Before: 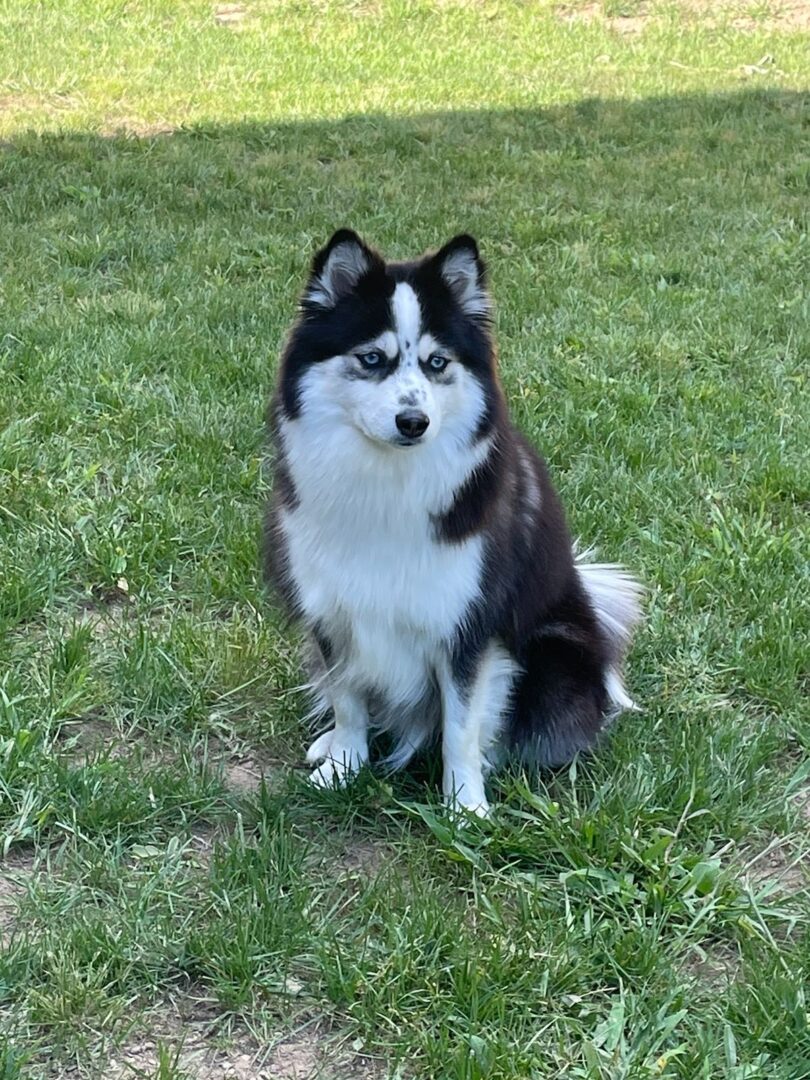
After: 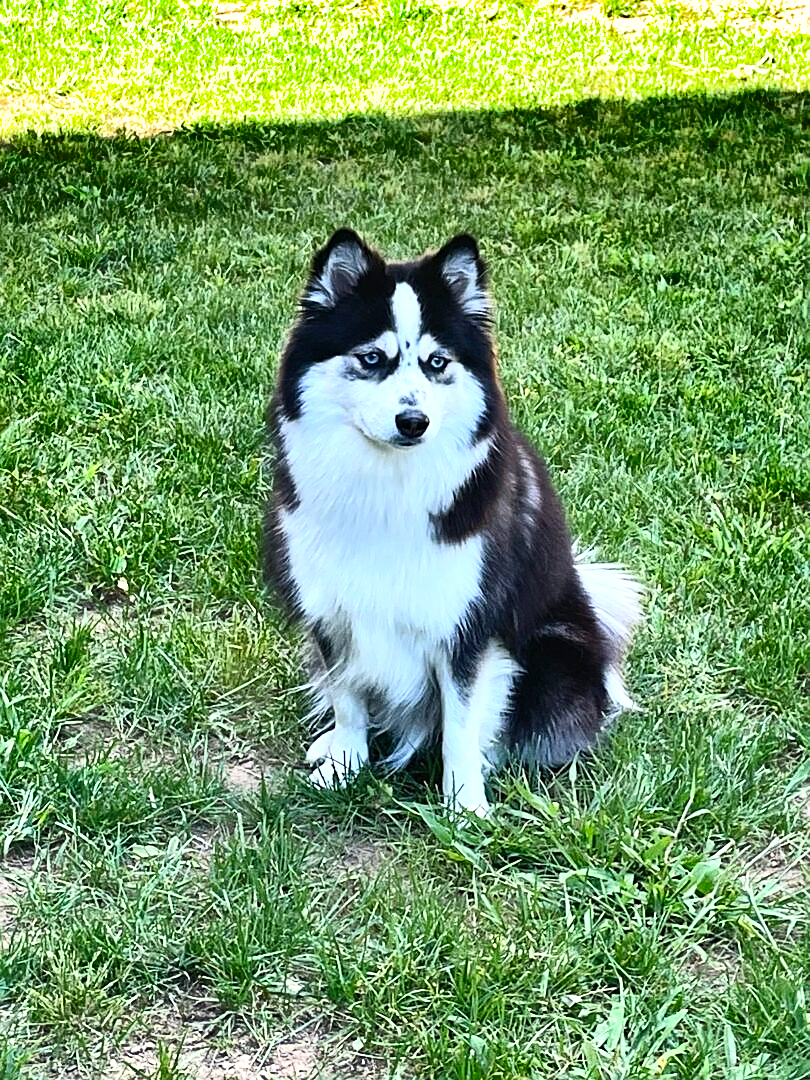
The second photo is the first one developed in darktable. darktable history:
base curve: curves: ch0 [(0, 0) (0.028, 0.03) (0.121, 0.232) (0.46, 0.748) (0.859, 0.968) (1, 1)]
exposure: black level correction 0, exposure 0.499 EV, compensate highlight preservation false
sharpen: radius 1.982
shadows and highlights: shadows 20.88, highlights -82.86, soften with gaussian
